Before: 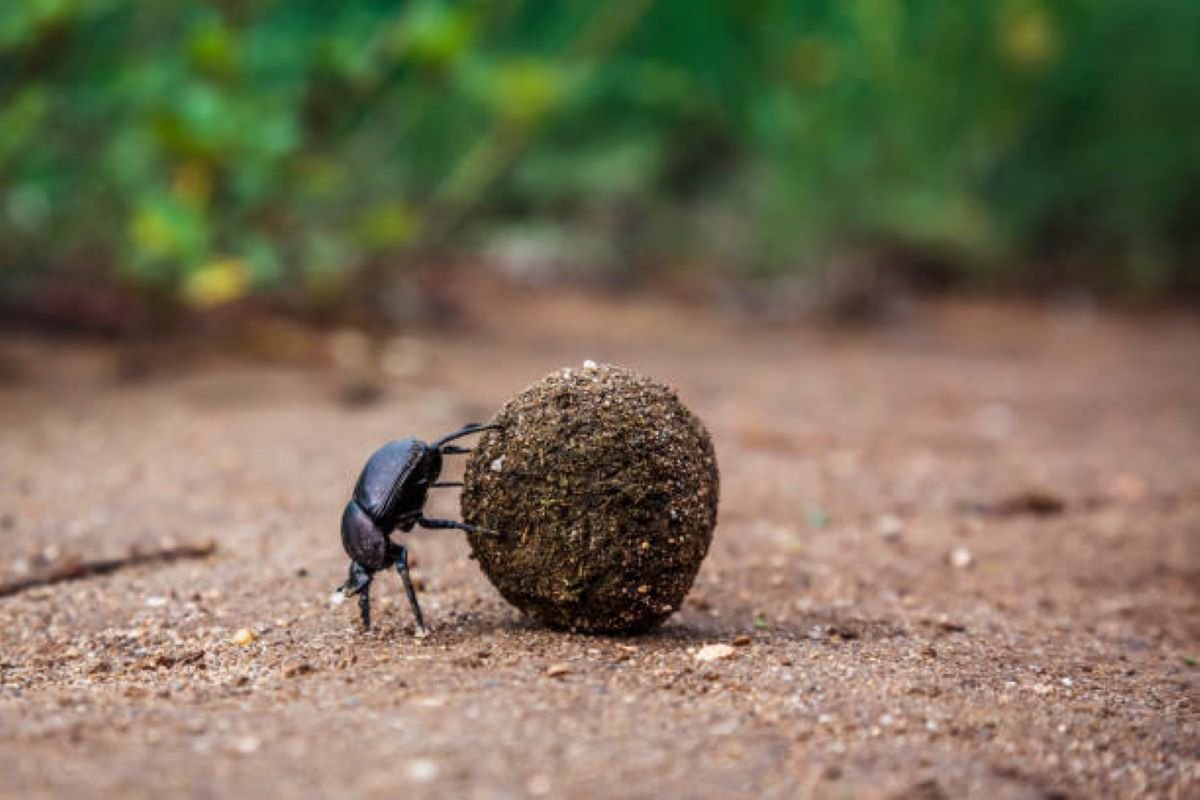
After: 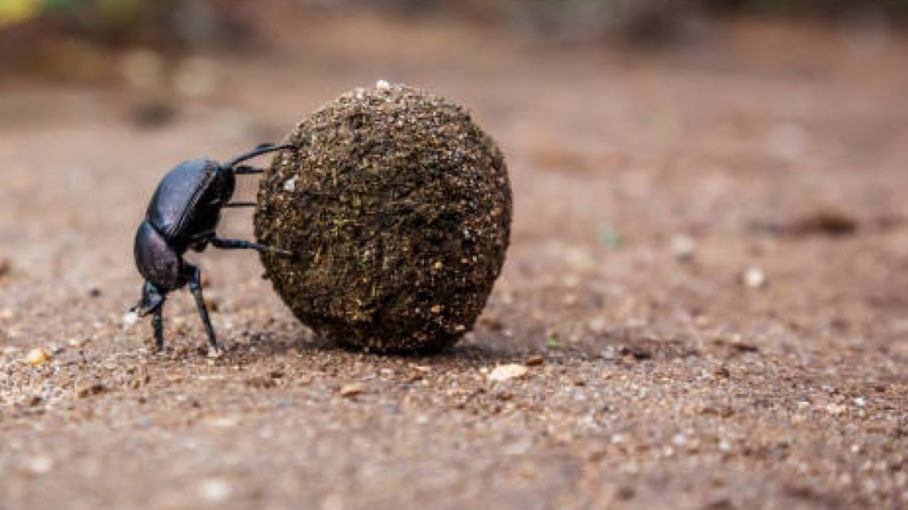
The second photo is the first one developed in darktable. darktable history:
contrast brightness saturation: saturation -0.05
crop and rotate: left 17.299%, top 35.115%, right 7.015%, bottom 1.024%
